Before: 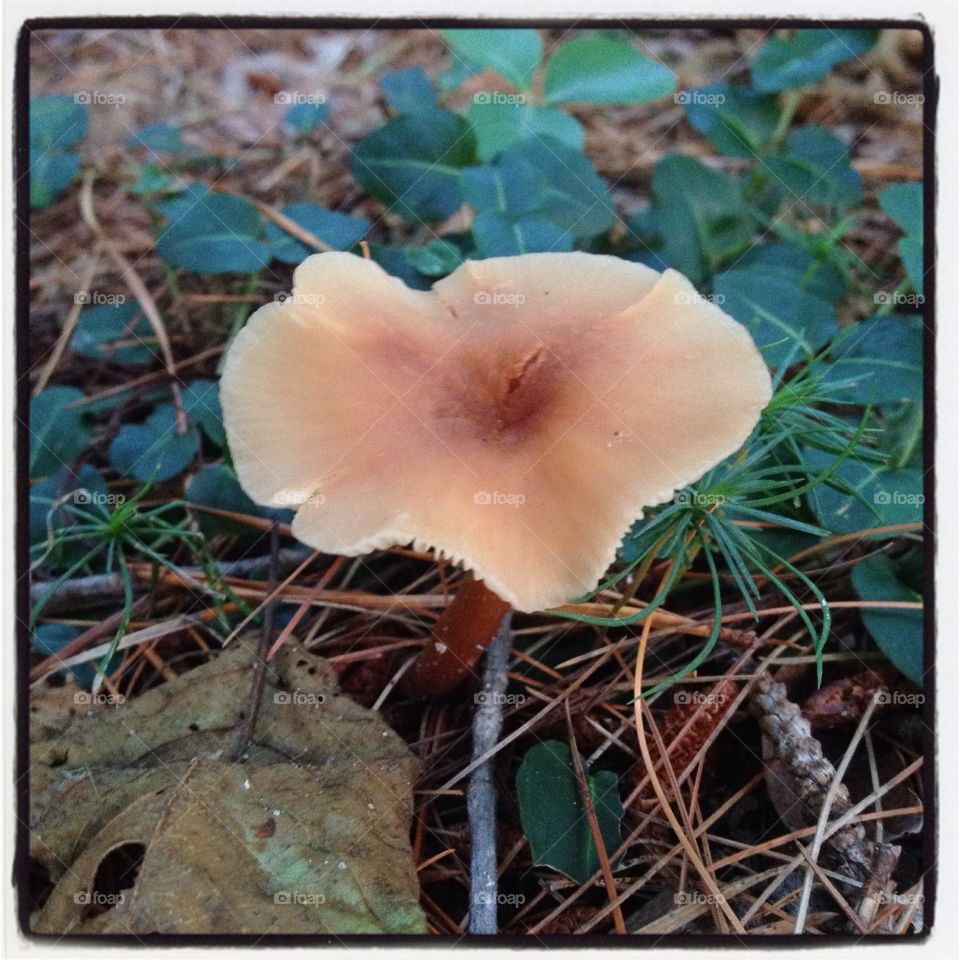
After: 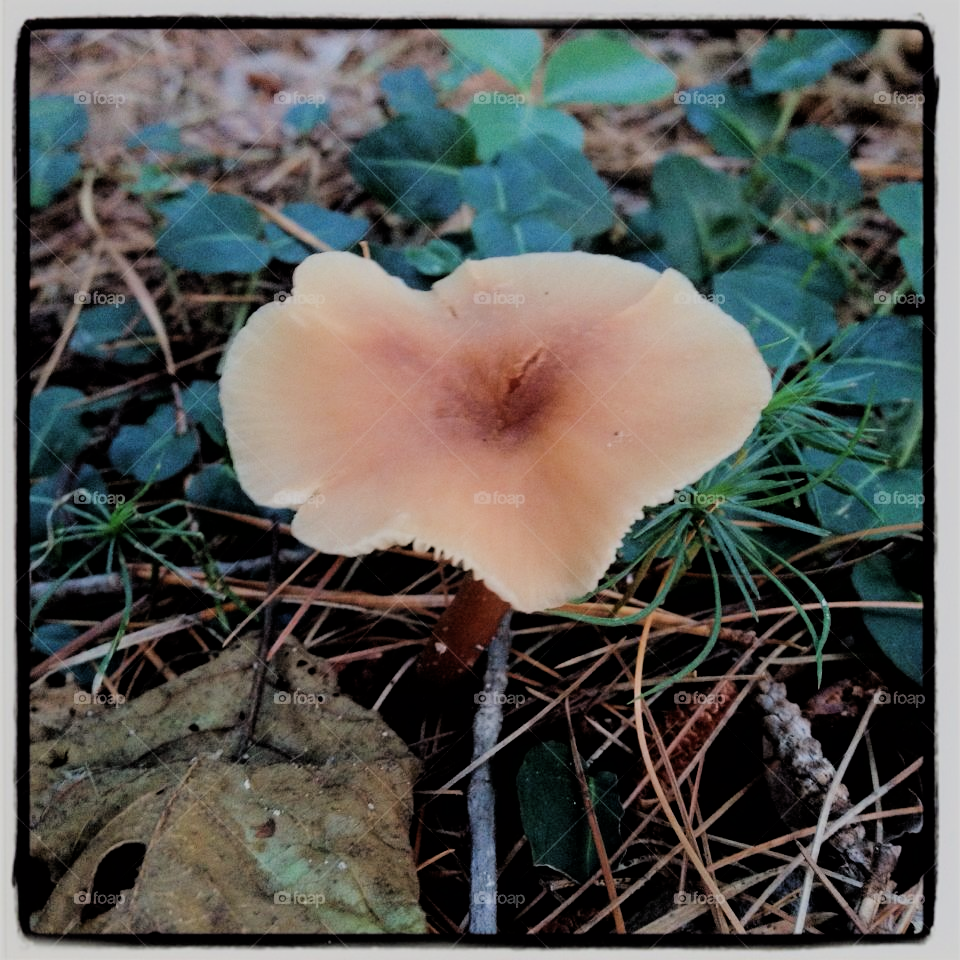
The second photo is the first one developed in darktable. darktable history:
filmic rgb: black relative exposure -4.13 EV, white relative exposure 5.12 EV, hardness 2.09, contrast 1.166
